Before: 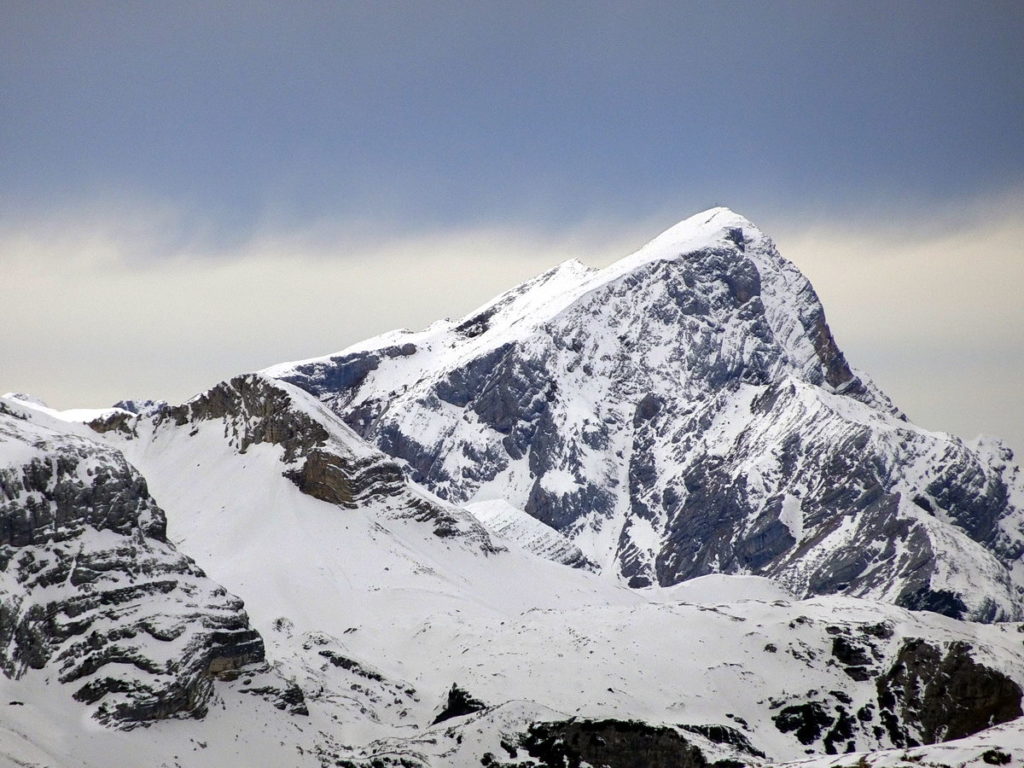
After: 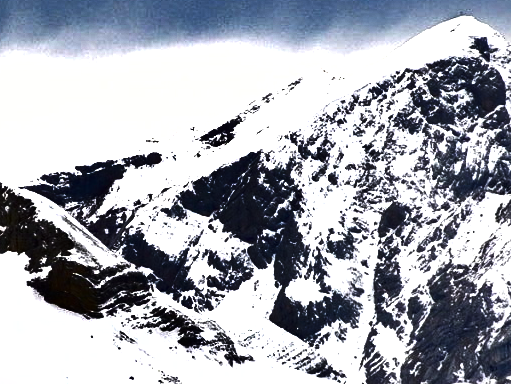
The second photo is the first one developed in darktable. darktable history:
shadows and highlights: shadows 24.5, highlights -78.15, soften with gaussian
crop: left 25%, top 25%, right 25%, bottom 25%
tone equalizer: -8 EV -1.08 EV, -7 EV -1.01 EV, -6 EV -0.867 EV, -5 EV -0.578 EV, -3 EV 0.578 EV, -2 EV 0.867 EV, -1 EV 1.01 EV, +0 EV 1.08 EV, edges refinement/feathering 500, mask exposure compensation -1.57 EV, preserve details no
